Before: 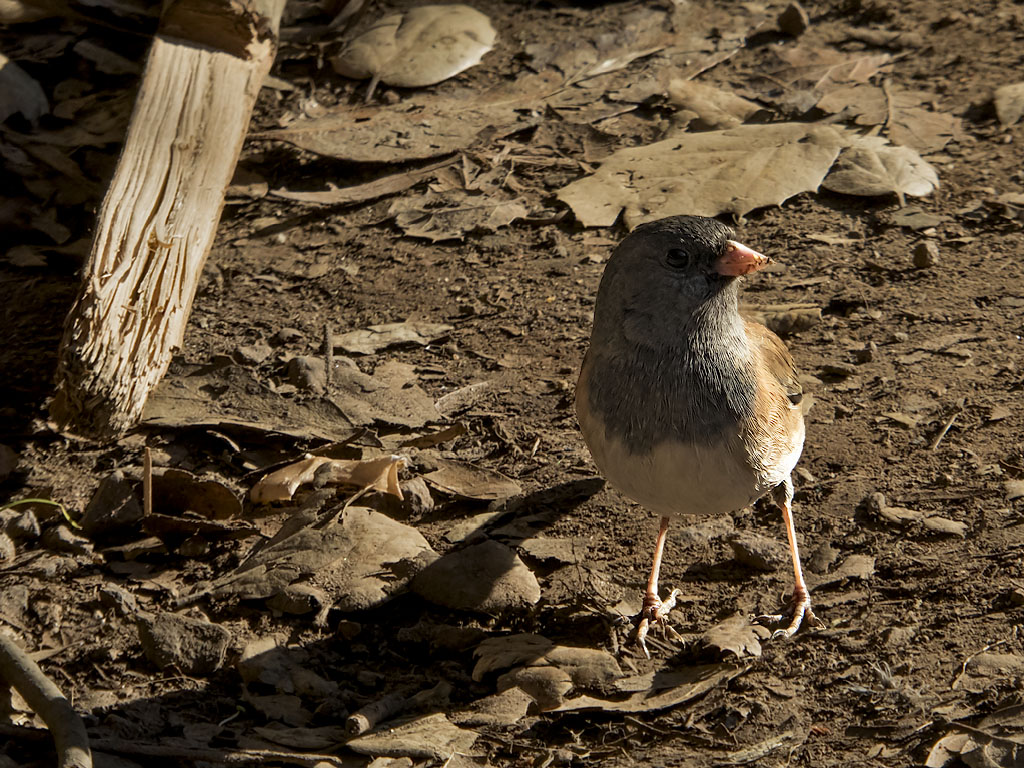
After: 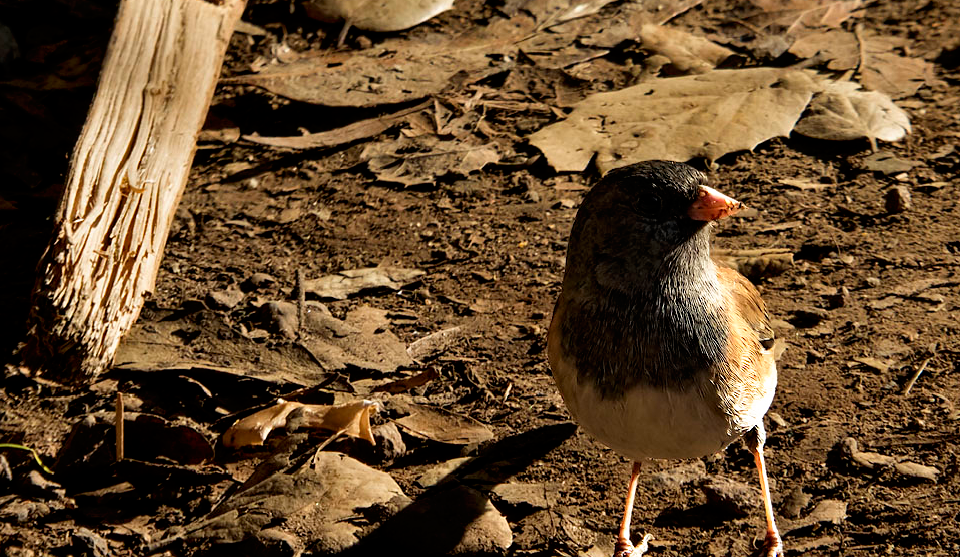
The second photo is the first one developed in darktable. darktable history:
tone curve: curves: ch0 [(0, 0) (0.003, 0) (0.011, 0.001) (0.025, 0.003) (0.044, 0.004) (0.069, 0.007) (0.1, 0.01) (0.136, 0.033) (0.177, 0.082) (0.224, 0.141) (0.277, 0.208) (0.335, 0.282) (0.399, 0.363) (0.468, 0.451) (0.543, 0.545) (0.623, 0.647) (0.709, 0.756) (0.801, 0.87) (0.898, 0.972) (1, 1)], preserve colors none
crop: left 2.737%, top 7.287%, right 3.421%, bottom 20.179%
